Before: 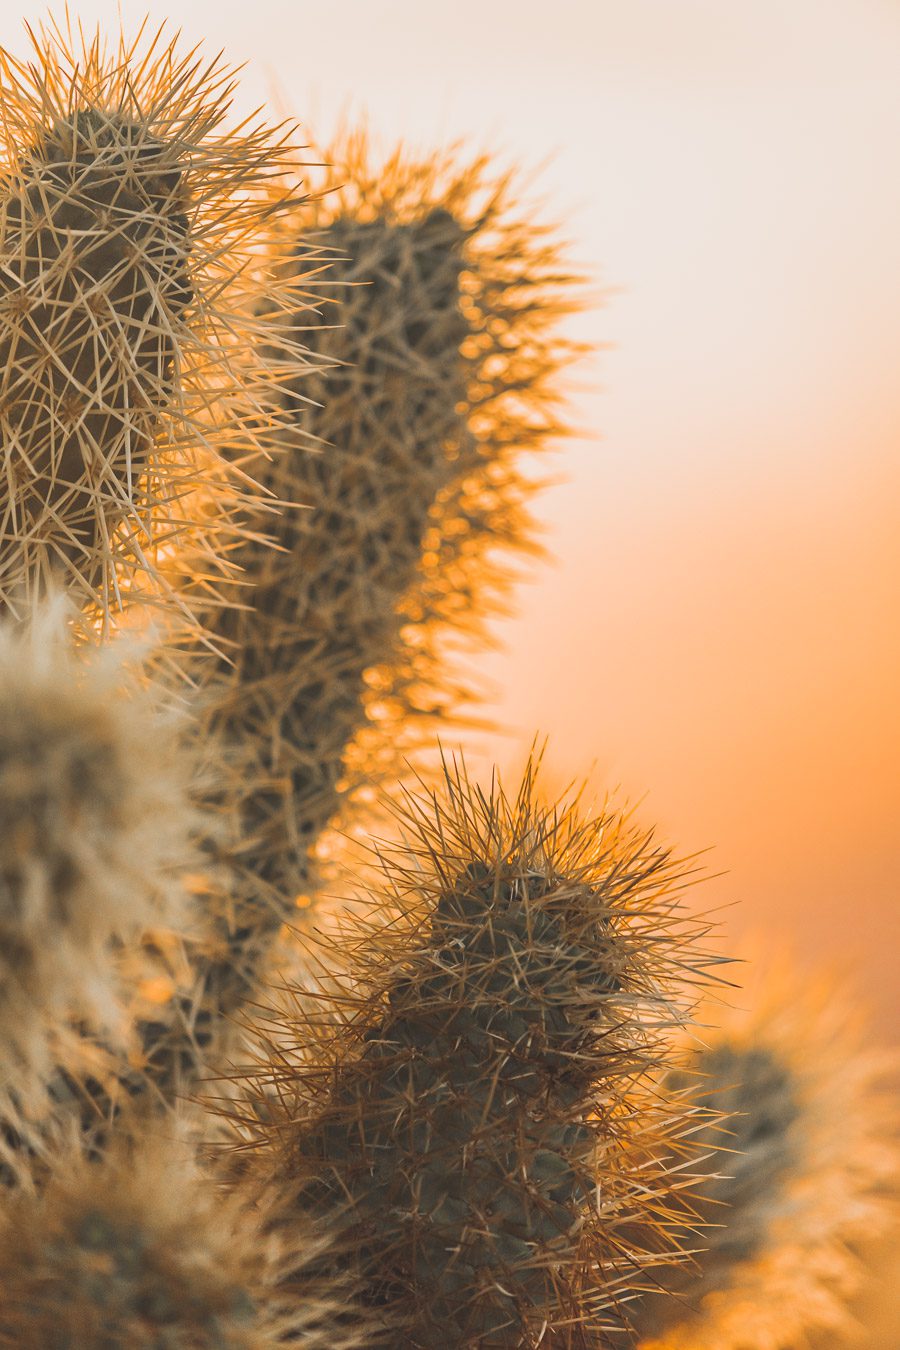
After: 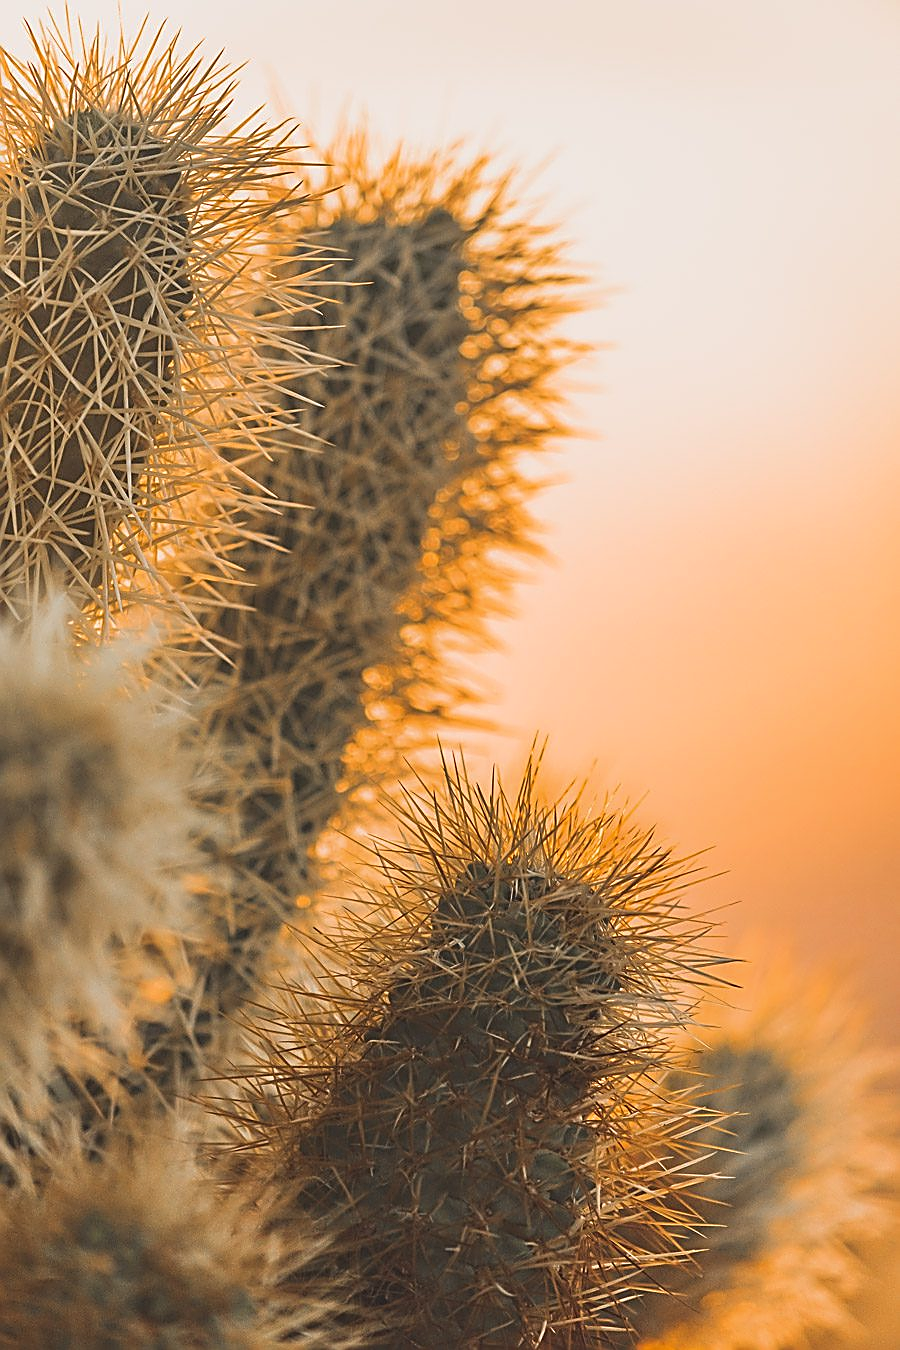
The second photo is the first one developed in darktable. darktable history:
tone equalizer: -8 EV -1.86 EV, -7 EV -1.16 EV, -6 EV -1.63 EV
sharpen: amount 0.893
